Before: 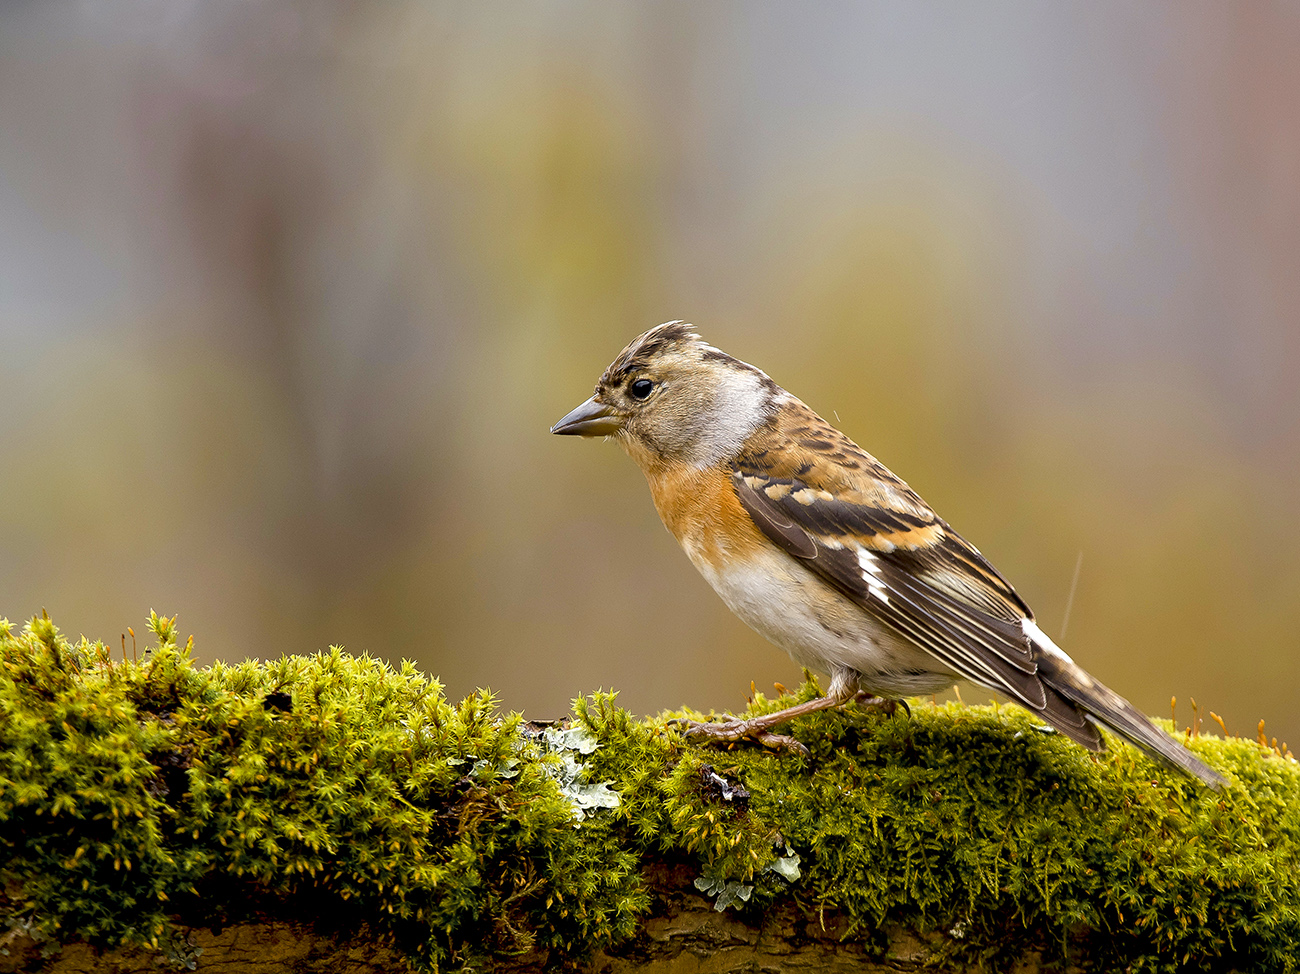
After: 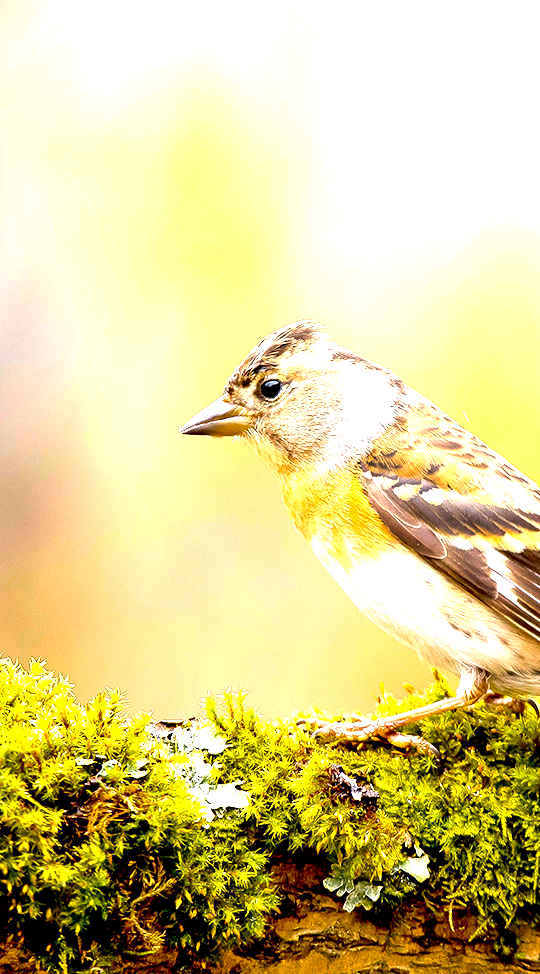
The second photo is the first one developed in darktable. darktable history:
crop: left 28.552%, right 29.438%
exposure: exposure 2.038 EV, compensate highlight preservation false
